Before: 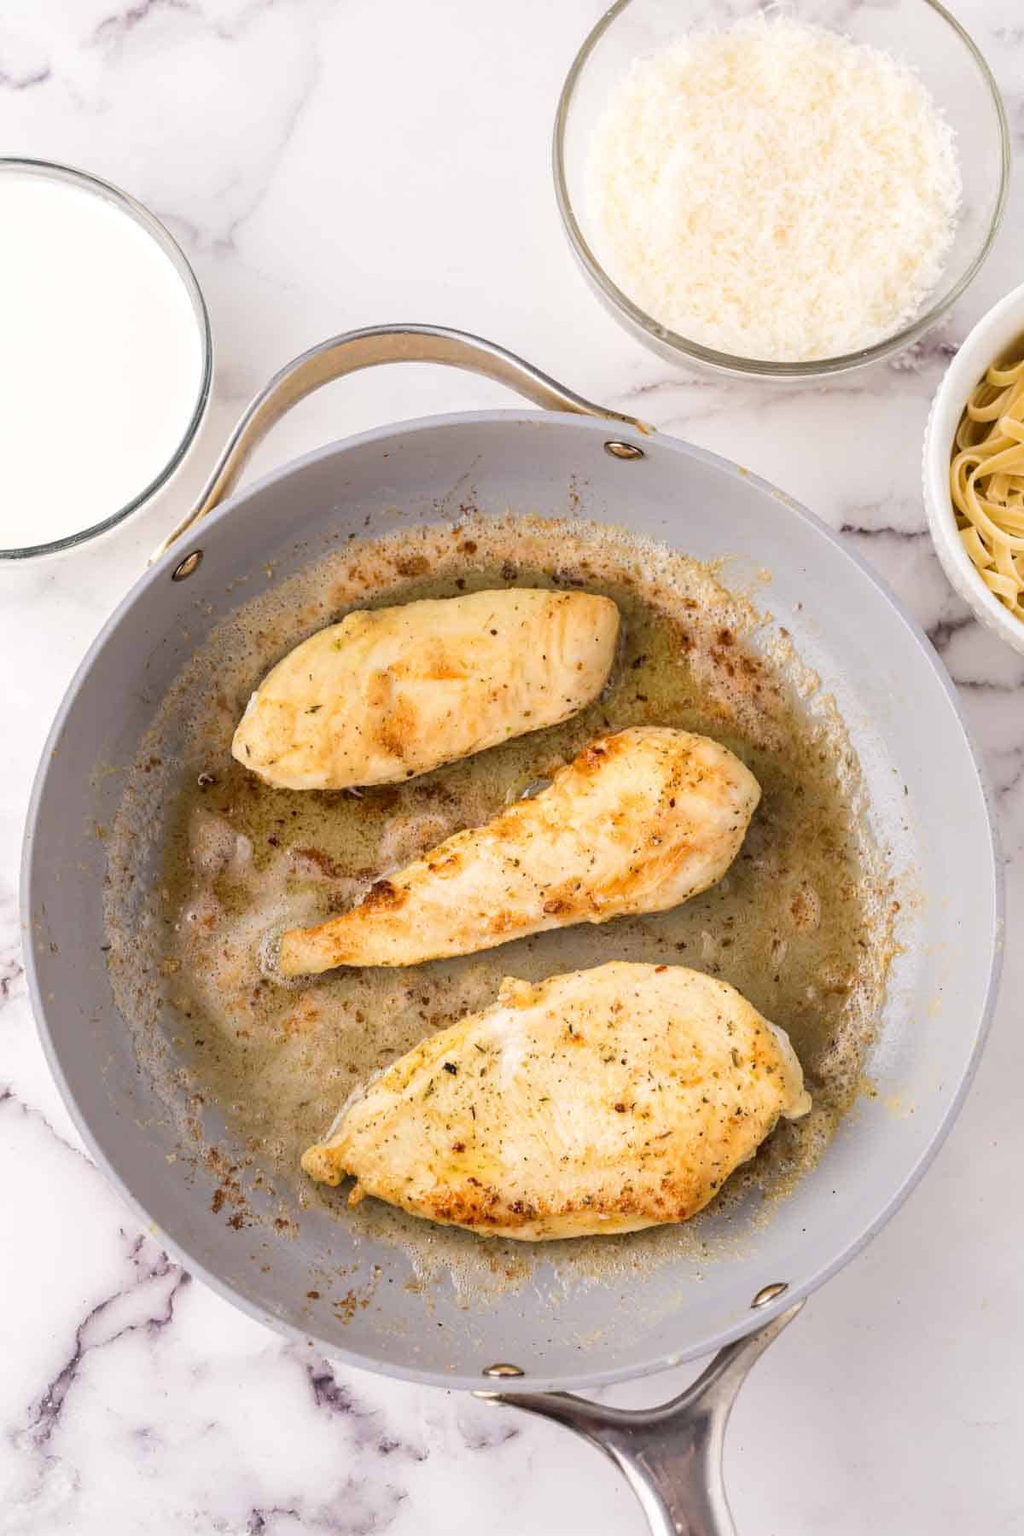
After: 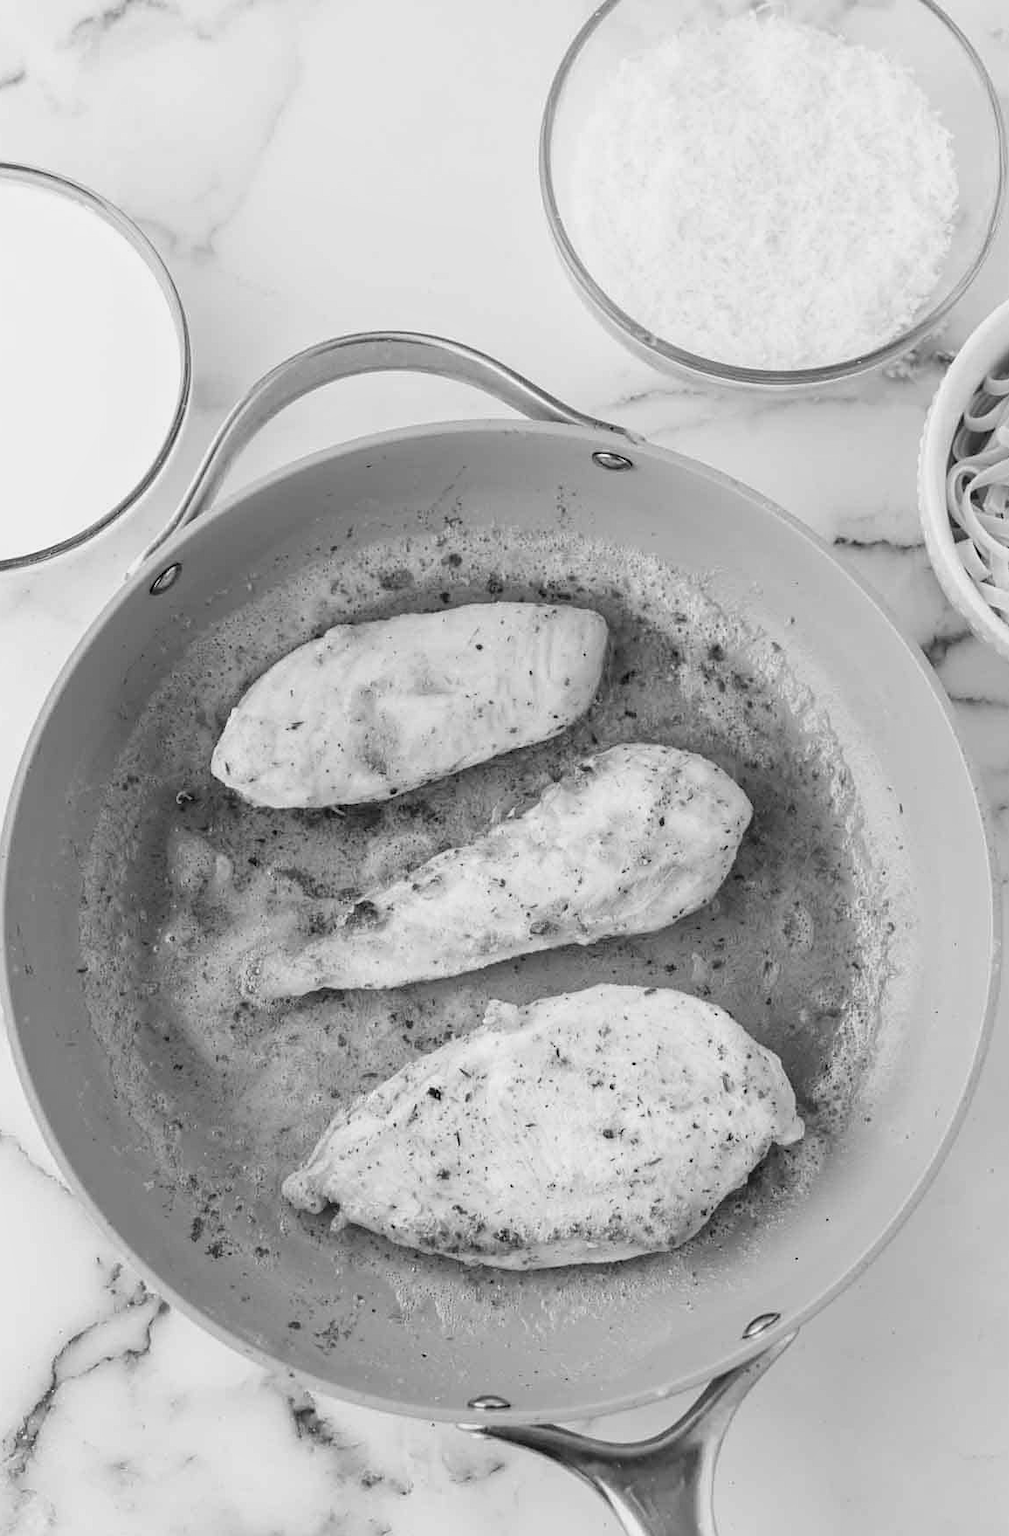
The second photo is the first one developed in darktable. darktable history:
crop and rotate: left 2.536%, right 1.107%, bottom 2.246%
white balance: red 0.982, blue 1.018
local contrast: mode bilateral grid, contrast 100, coarseness 100, detail 91%, midtone range 0.2
sharpen: amount 0.2
monochrome: a 30.25, b 92.03
